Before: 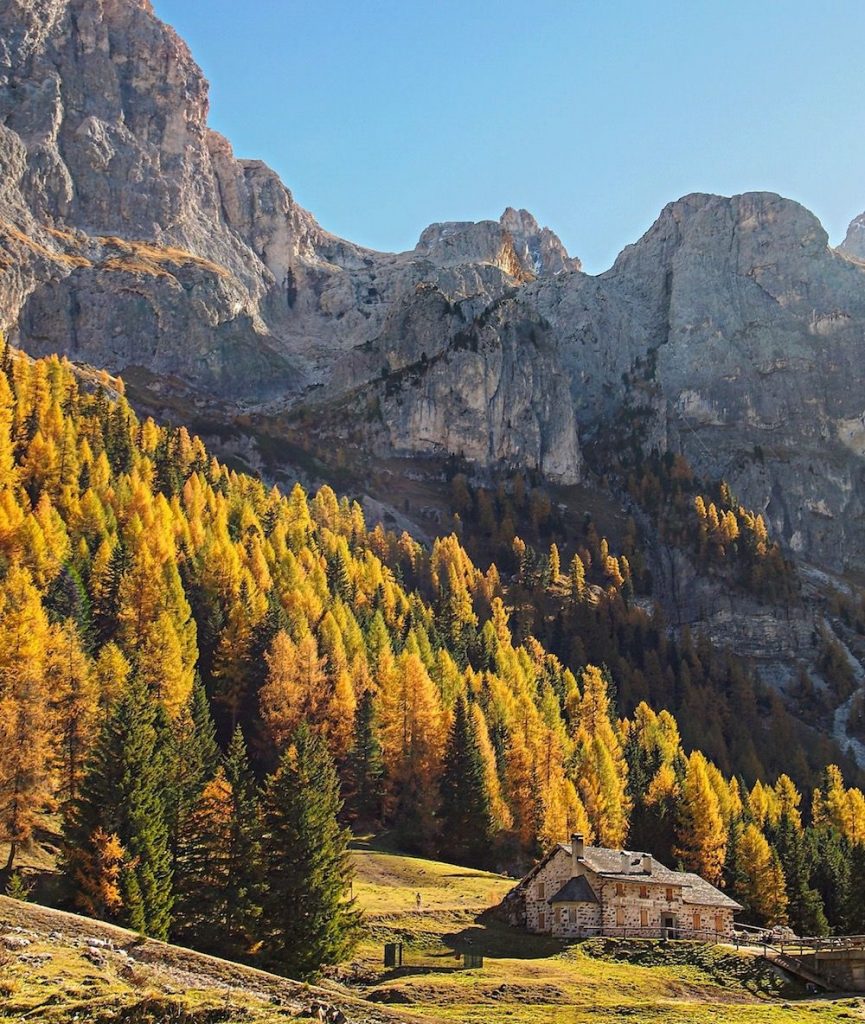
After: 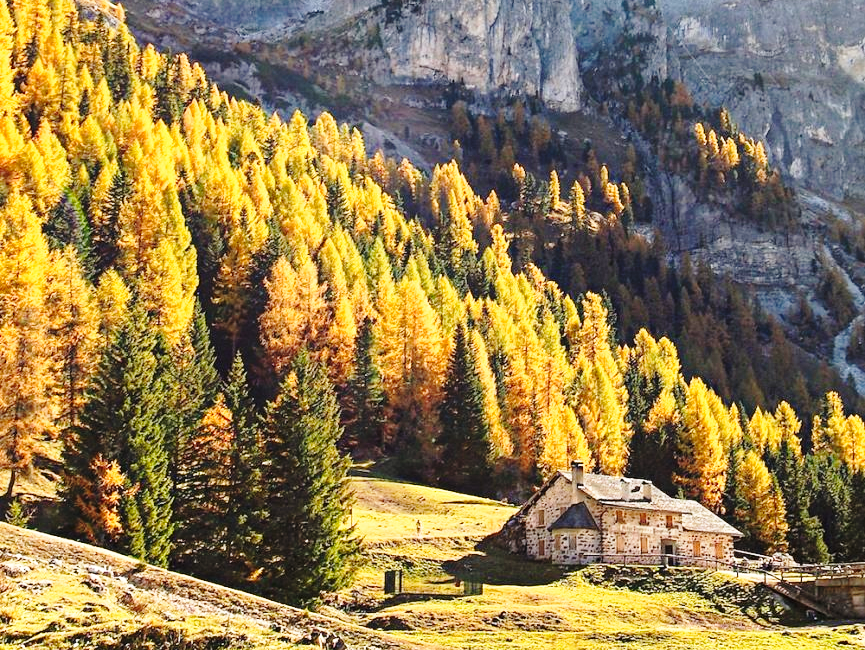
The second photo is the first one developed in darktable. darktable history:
base curve: curves: ch0 [(0, 0) (0.028, 0.03) (0.121, 0.232) (0.46, 0.748) (0.859, 0.968) (1, 1)], preserve colors none
exposure: exposure 0.376 EV, compensate highlight preservation false
crop and rotate: top 36.435%
